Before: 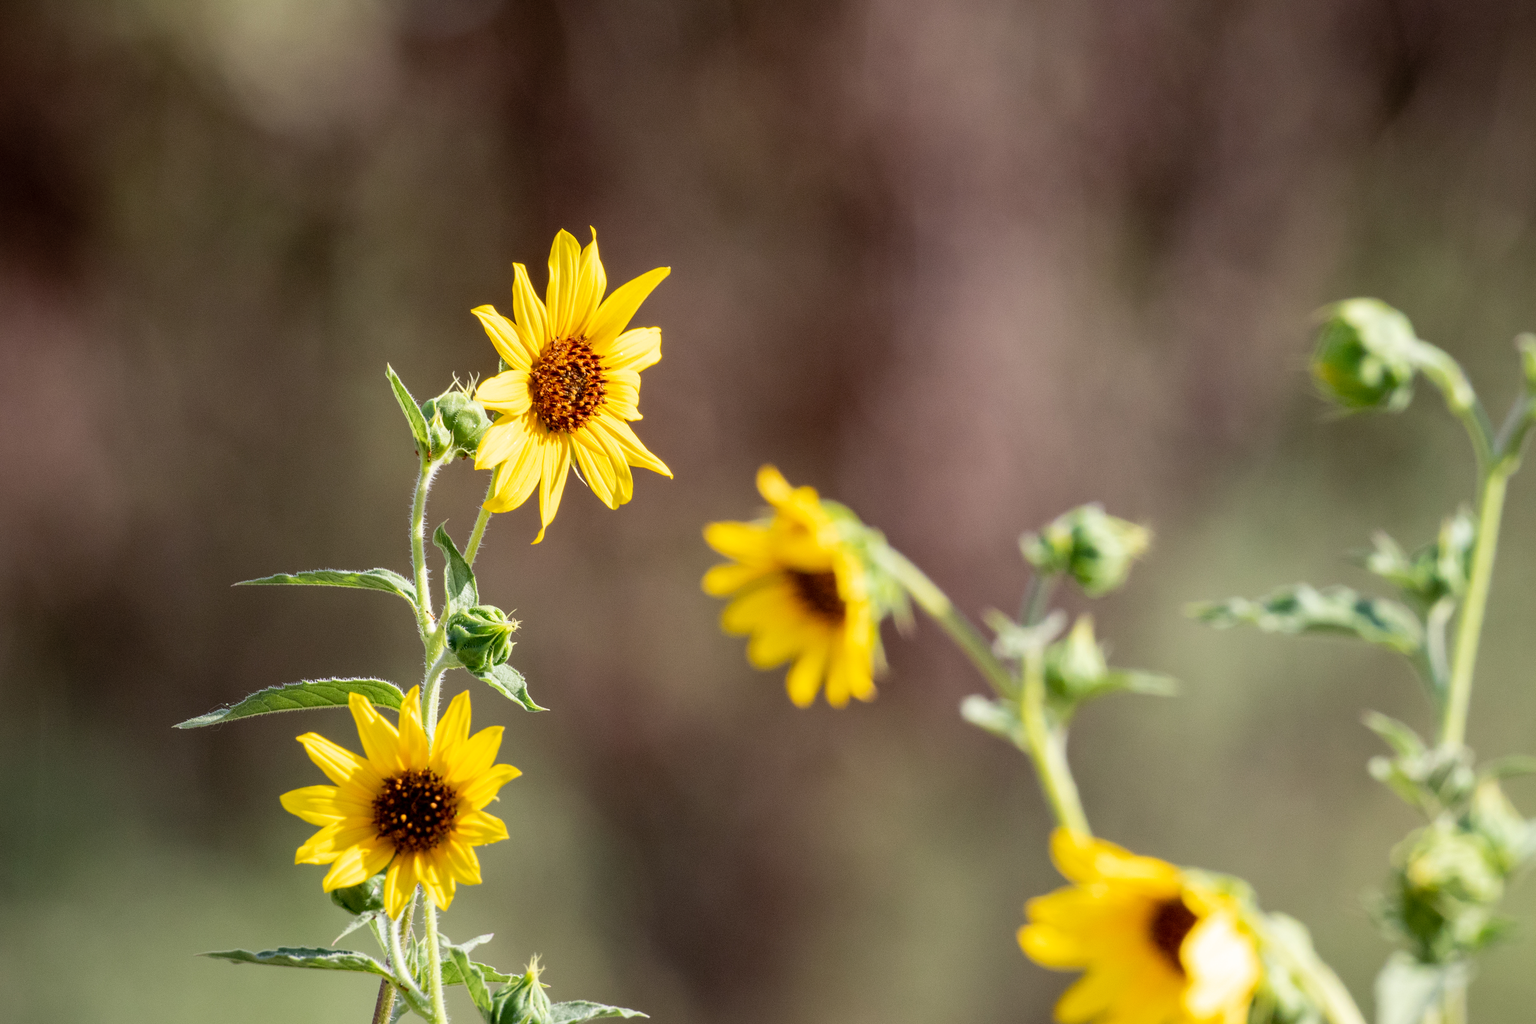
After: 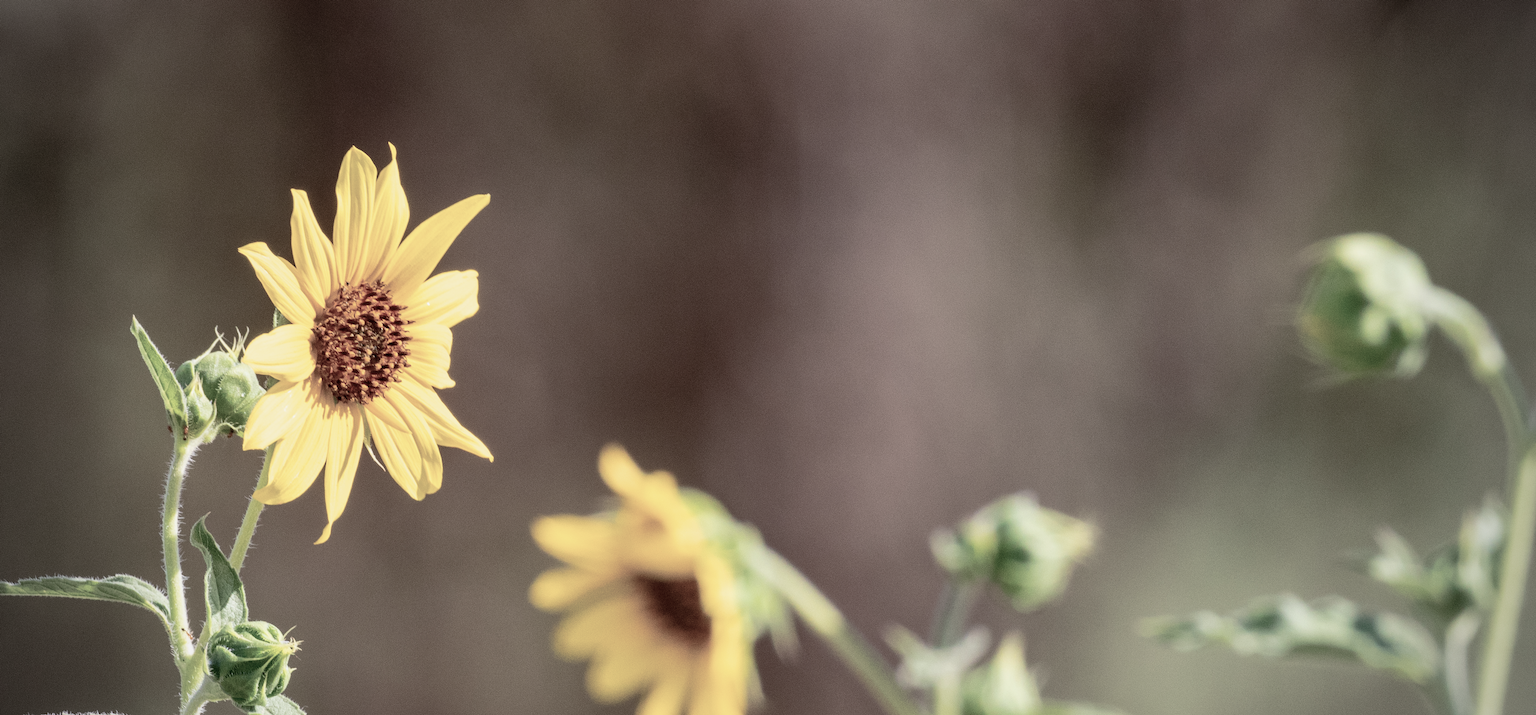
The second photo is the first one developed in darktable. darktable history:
vignetting: brightness -0.537, saturation -0.507
exposure: exposure -0.11 EV, compensate exposure bias true, compensate highlight preservation false
tone equalizer: edges refinement/feathering 500, mask exposure compensation -1.57 EV, preserve details no
crop: left 18.39%, top 11.084%, right 2.35%, bottom 33.575%
color balance rgb: perceptual saturation grading › global saturation -28.691%, perceptual saturation grading › highlights -21.047%, perceptual saturation grading › mid-tones -23.778%, perceptual saturation grading › shadows -24.875%, global vibrance 41.917%
